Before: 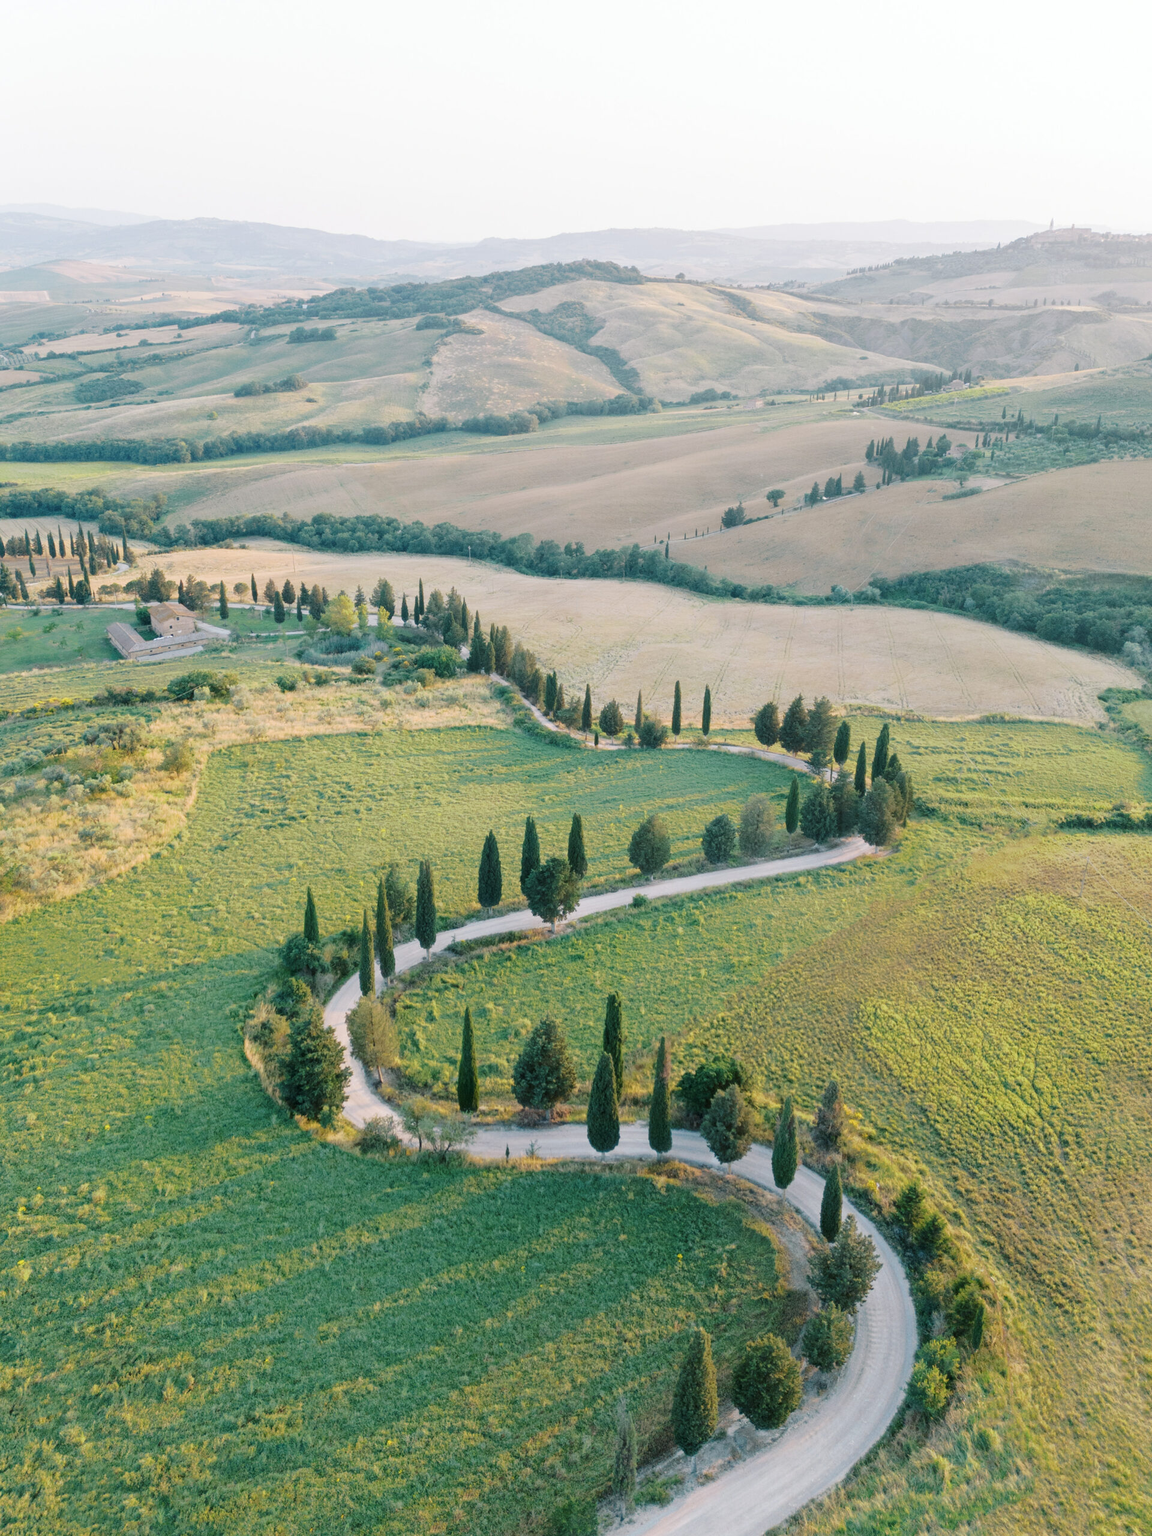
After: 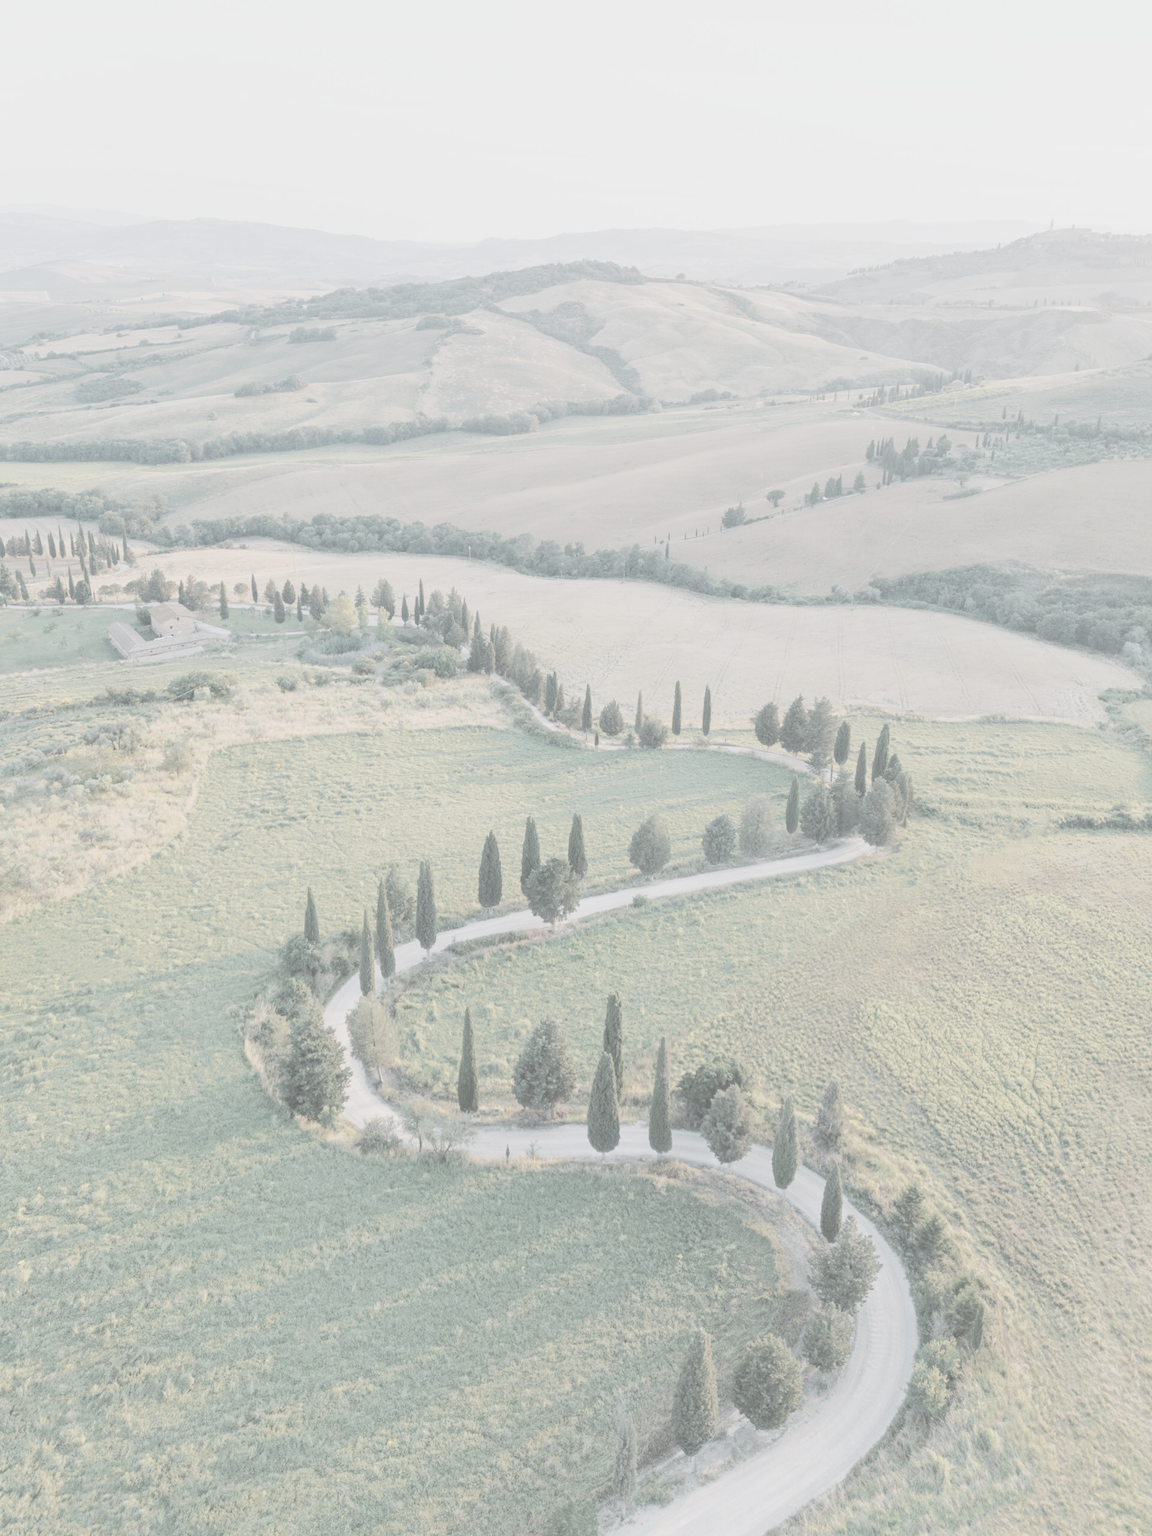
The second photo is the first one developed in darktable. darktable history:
local contrast: on, module defaults
contrast brightness saturation: contrast -0.32, brightness 0.75, saturation -0.78
